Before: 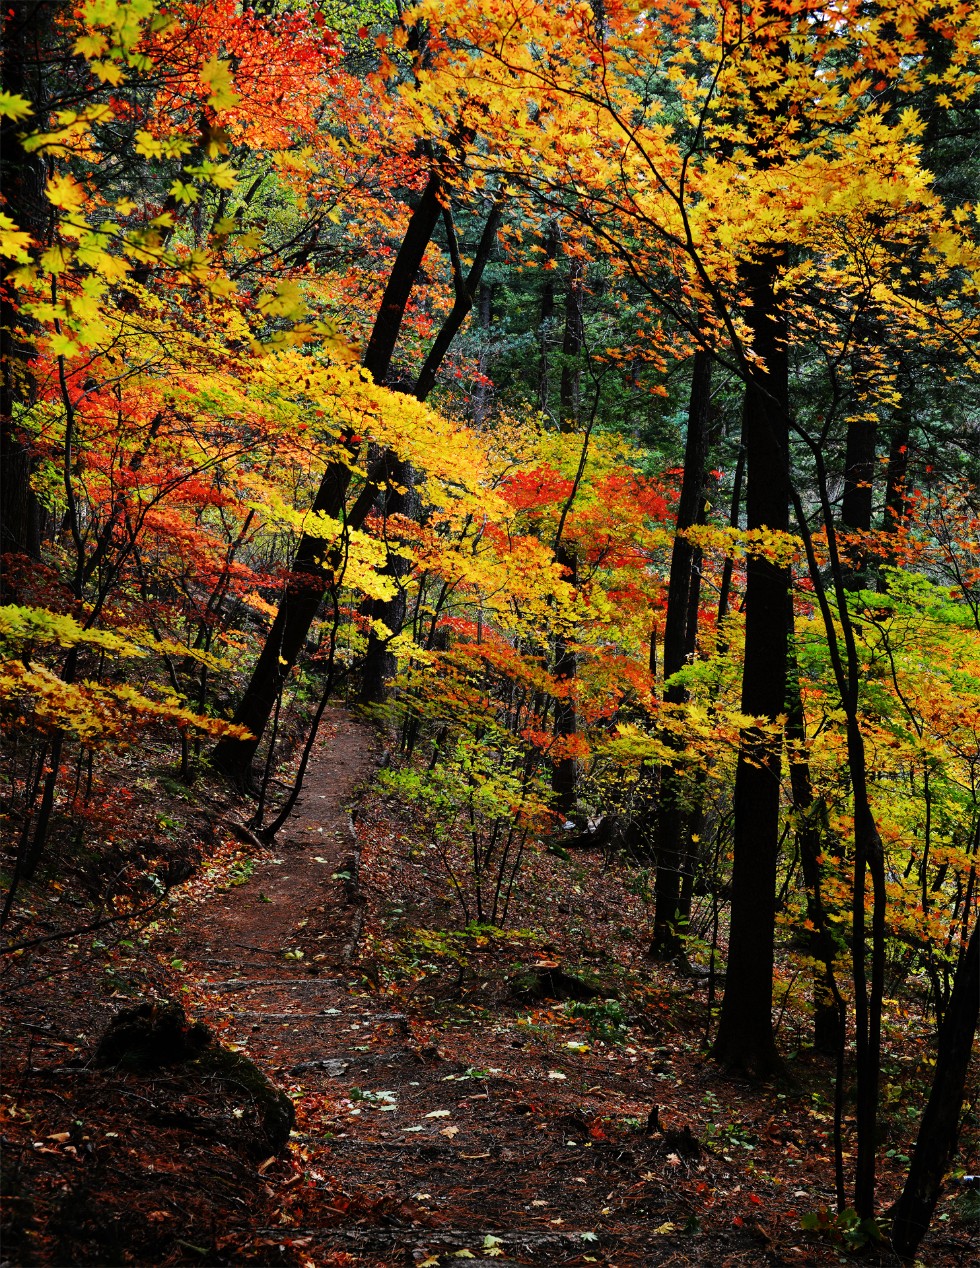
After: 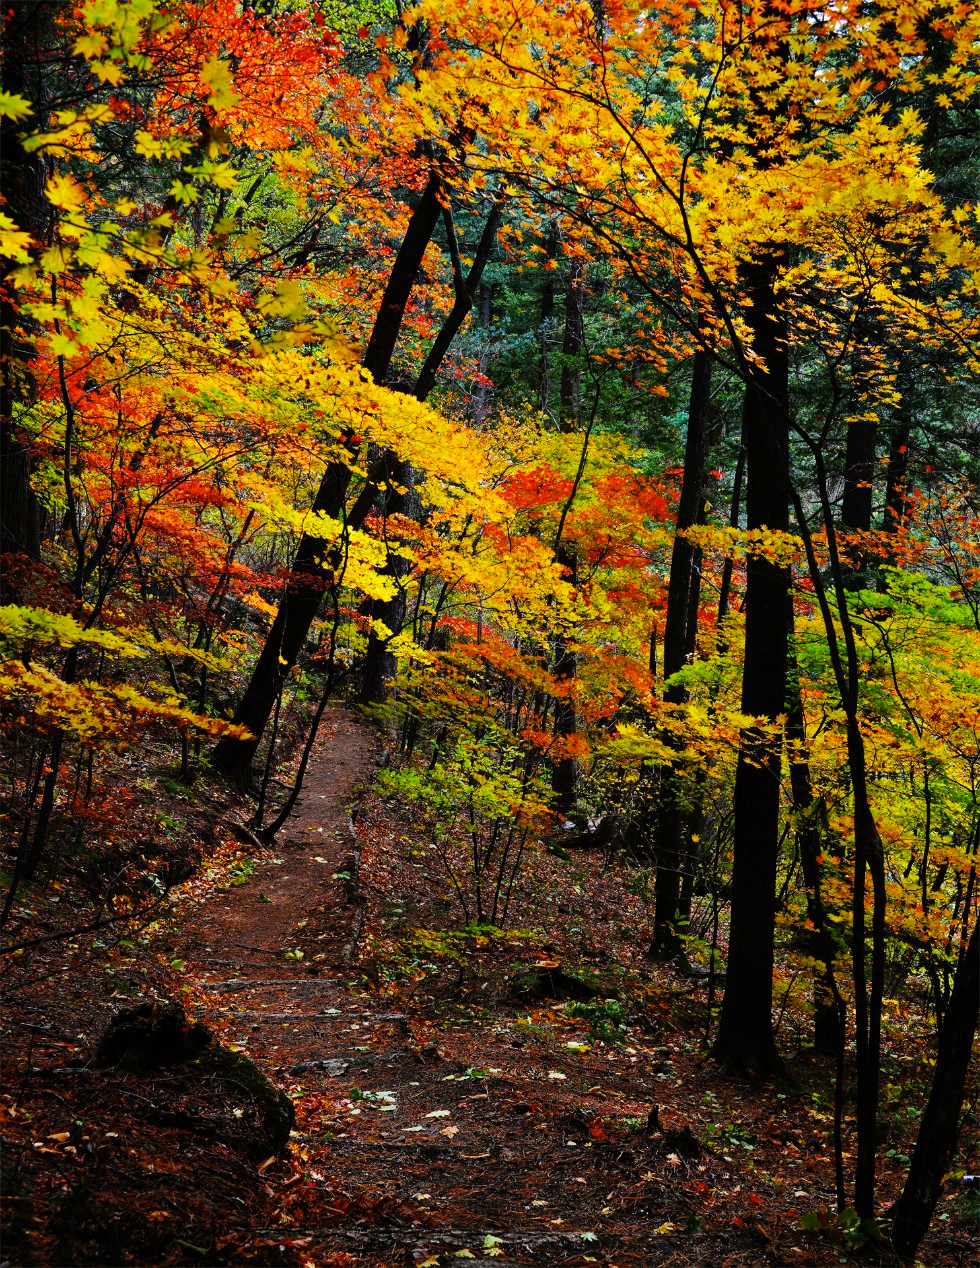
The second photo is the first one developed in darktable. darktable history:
color balance rgb: linear chroma grading › global chroma 15.041%, perceptual saturation grading › global saturation 0.438%, global vibrance 20%
